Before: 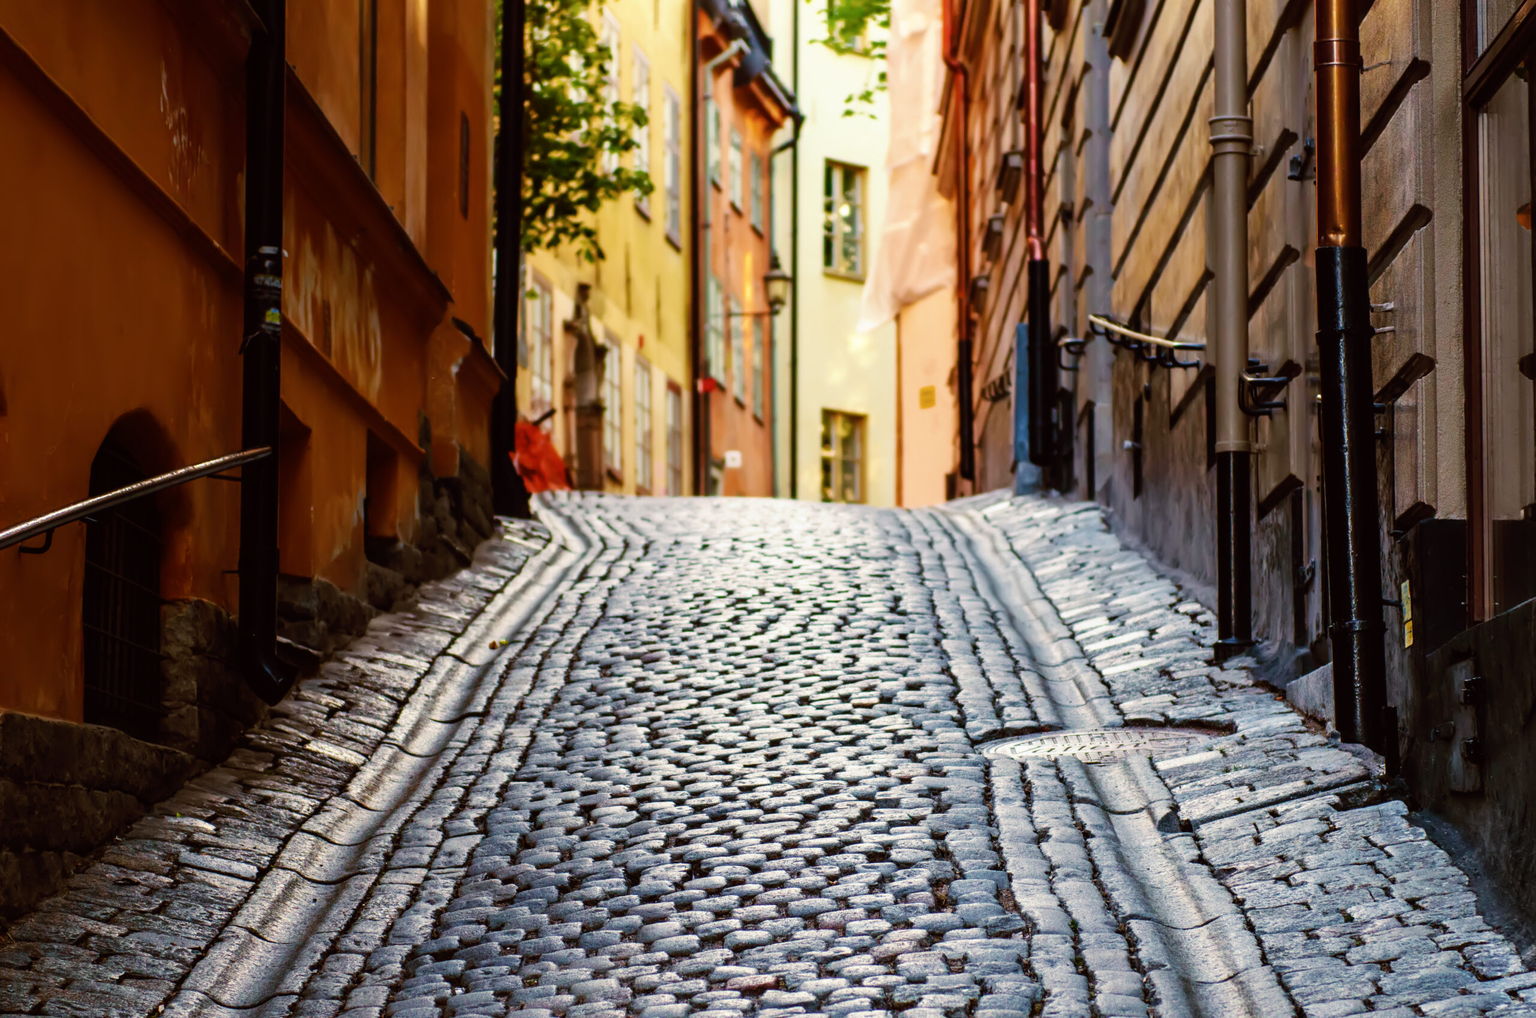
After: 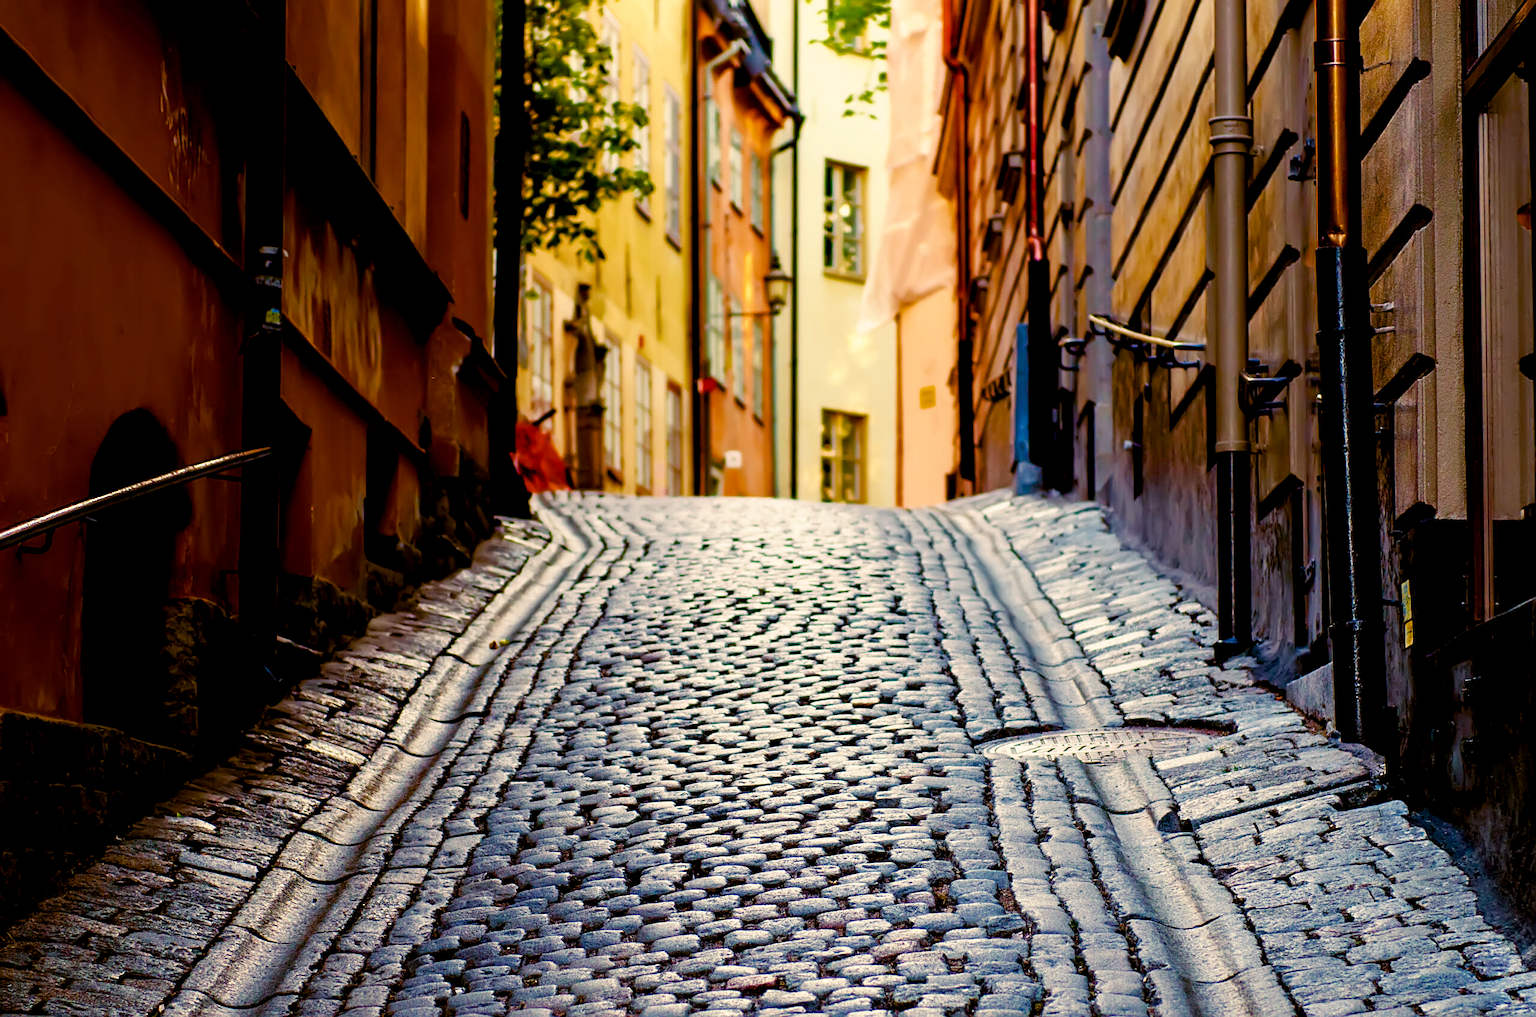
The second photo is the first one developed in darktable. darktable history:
color balance rgb: shadows lift › chroma 3%, shadows lift › hue 280.8°, power › hue 330°, highlights gain › chroma 3%, highlights gain › hue 75.6°, global offset › luminance -1%, perceptual saturation grading › global saturation 20%, perceptual saturation grading › highlights -25%, perceptual saturation grading › shadows 50%, global vibrance 20%
sharpen: on, module defaults
